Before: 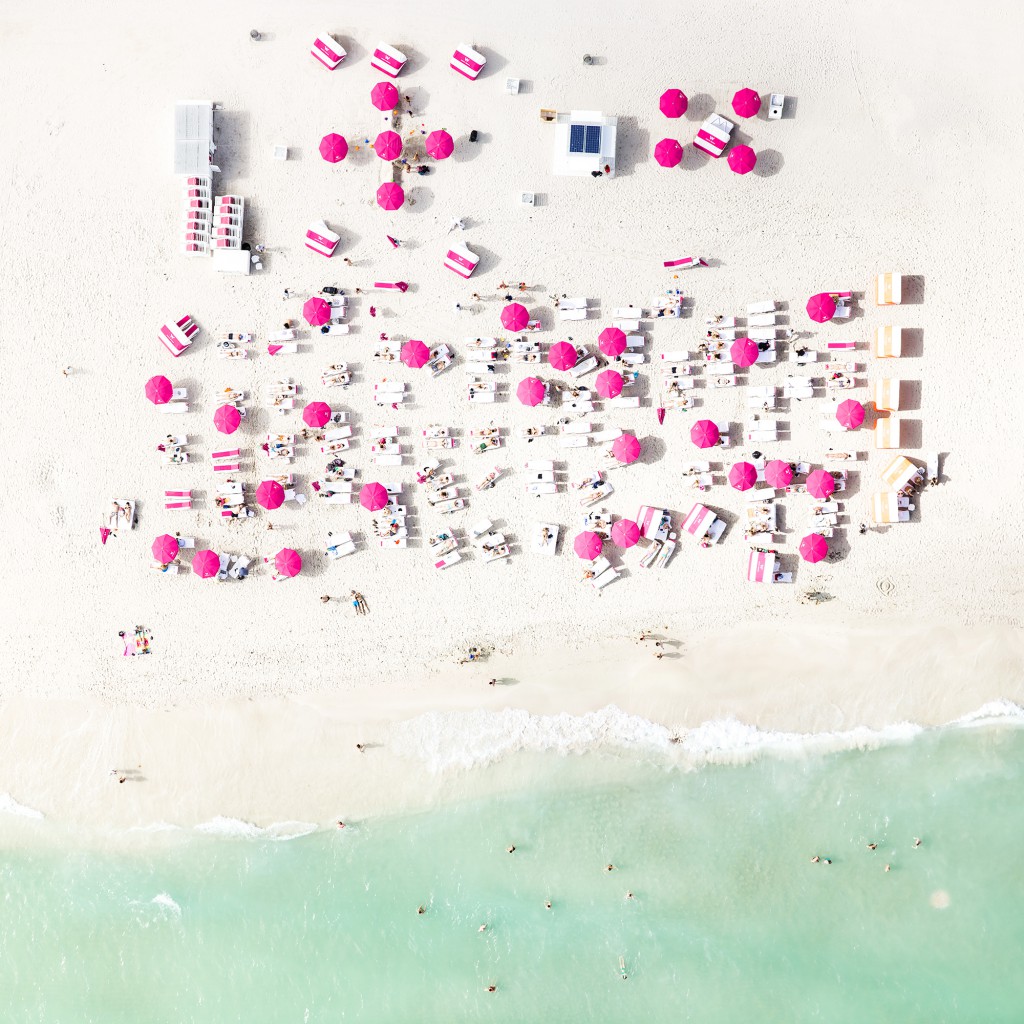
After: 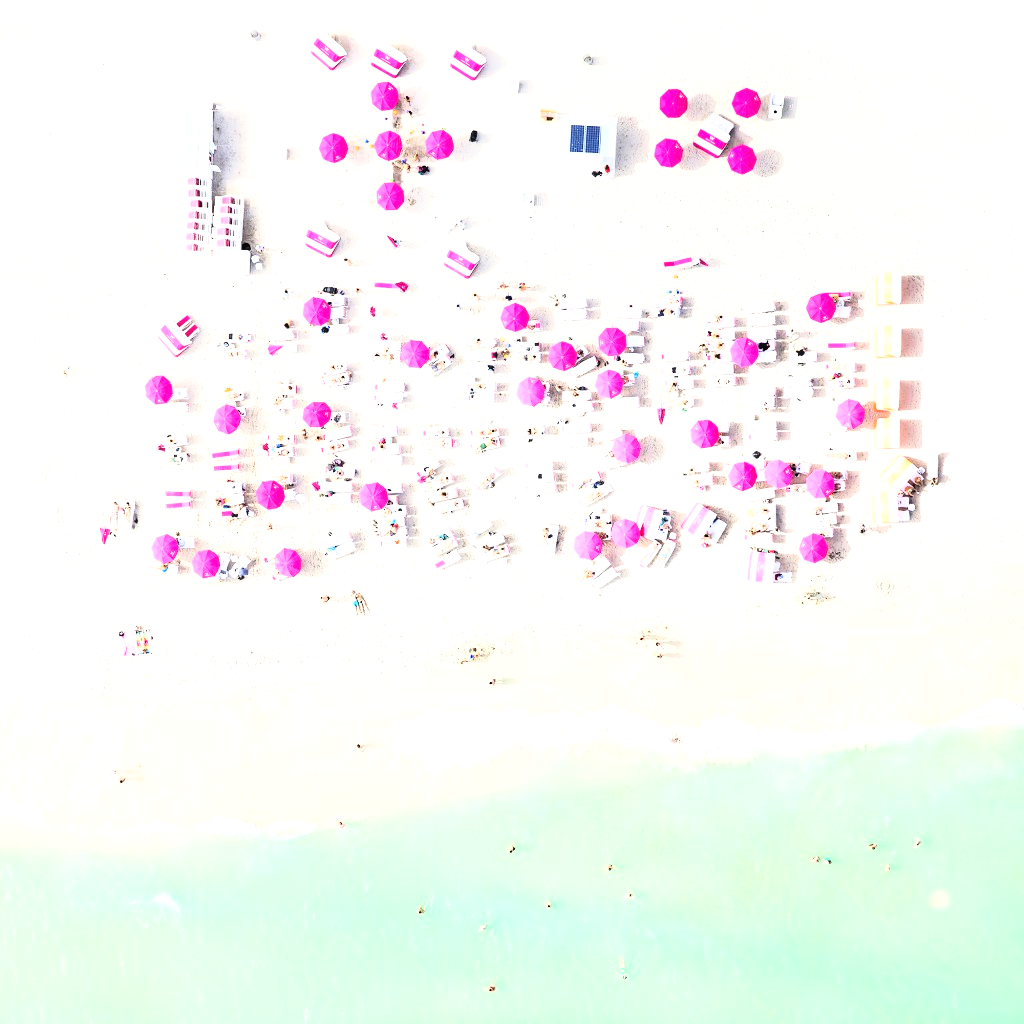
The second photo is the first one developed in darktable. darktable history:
base curve: curves: ch0 [(0, 0) (0.028, 0.03) (0.121, 0.232) (0.46, 0.748) (0.859, 0.968) (1, 1)]
exposure: black level correction 0, exposure 0.5 EV, compensate highlight preservation false
